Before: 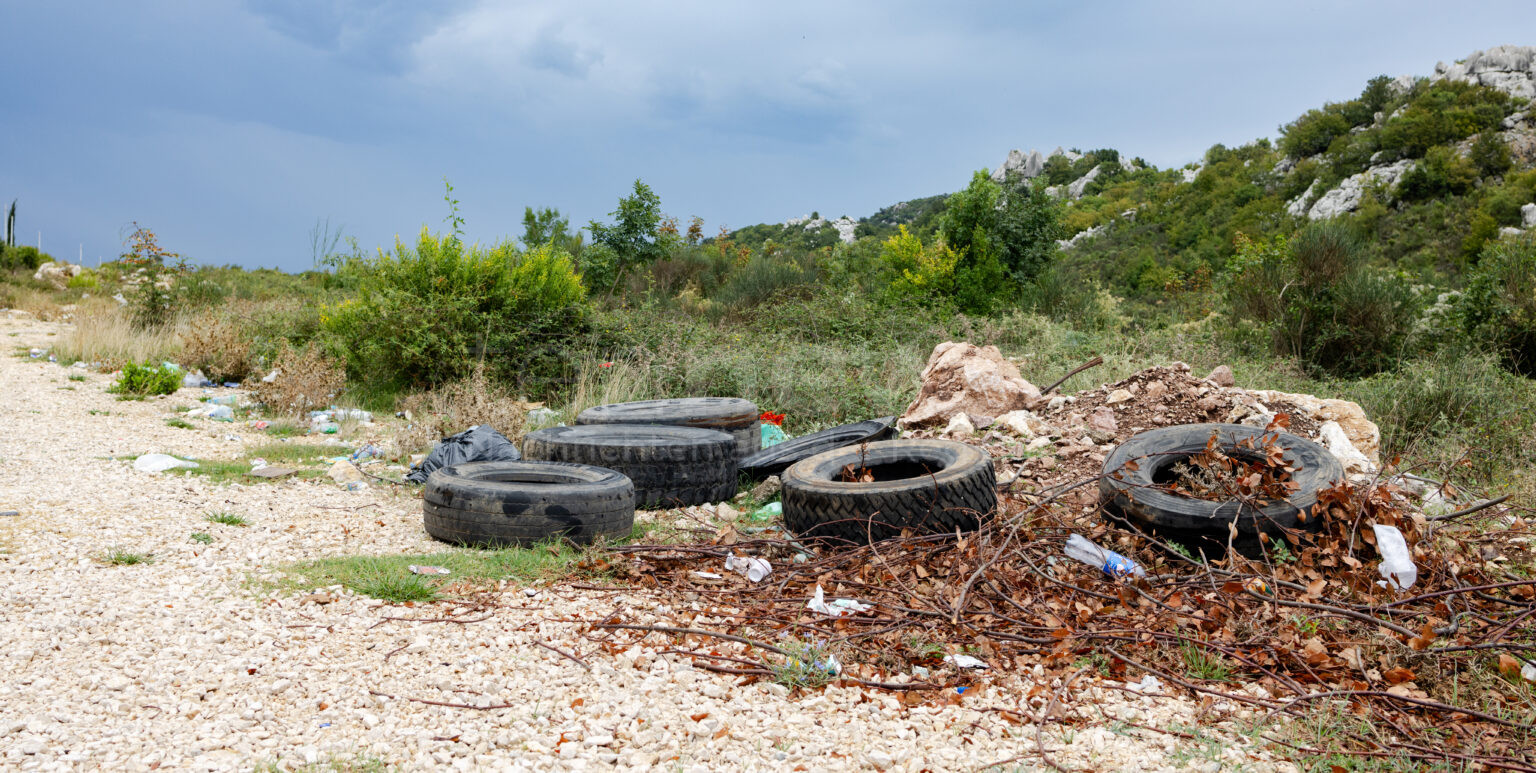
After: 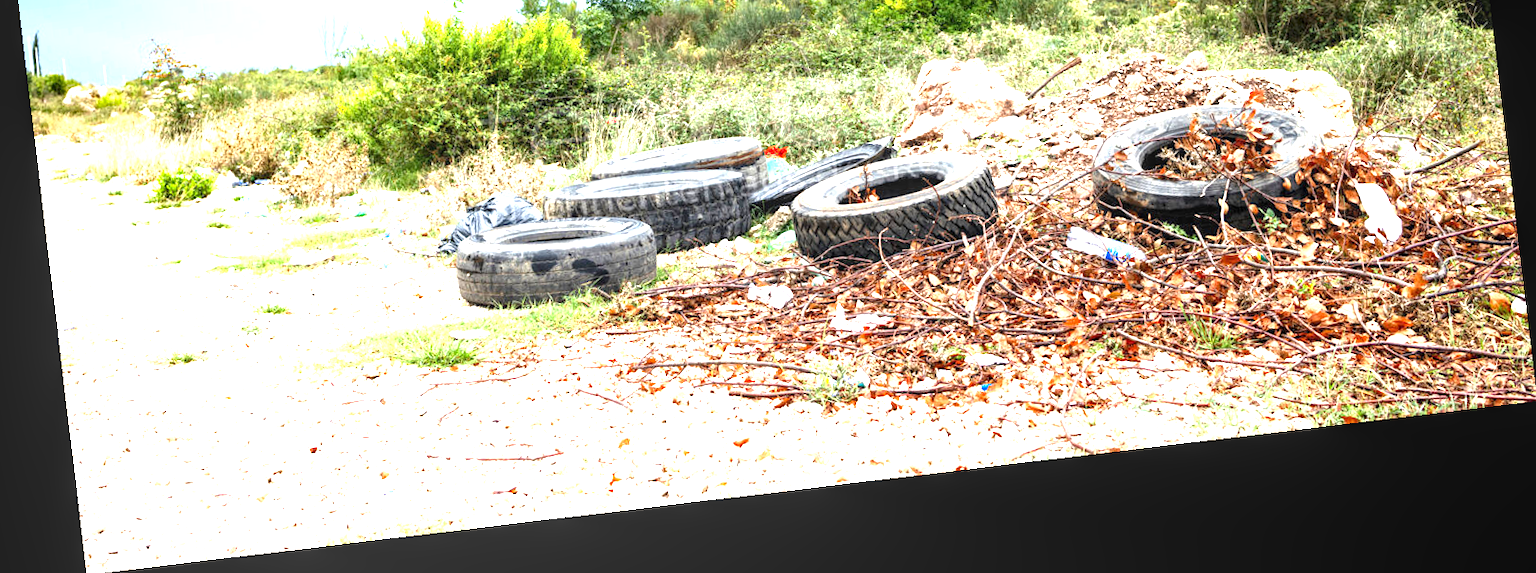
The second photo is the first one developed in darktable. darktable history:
rotate and perspective: rotation -6.83°, automatic cropping off
crop and rotate: top 36.435%
exposure: black level correction 0, exposure 1.9 EV, compensate highlight preservation false
local contrast: on, module defaults
